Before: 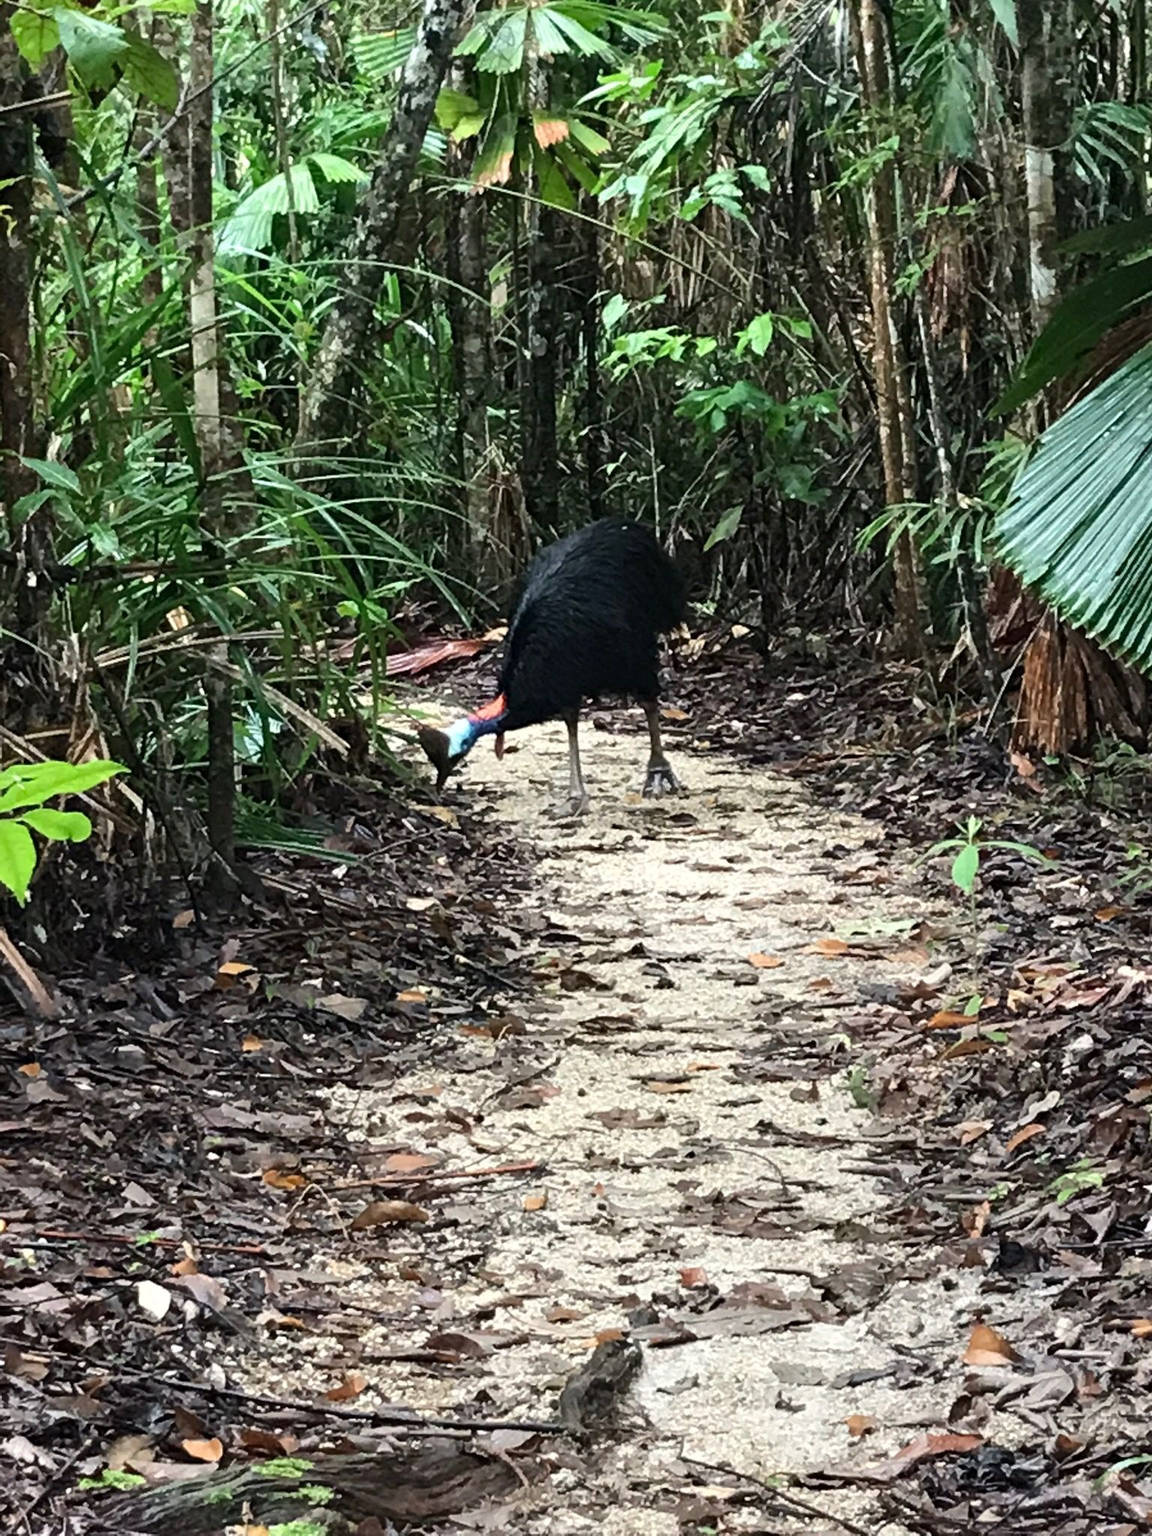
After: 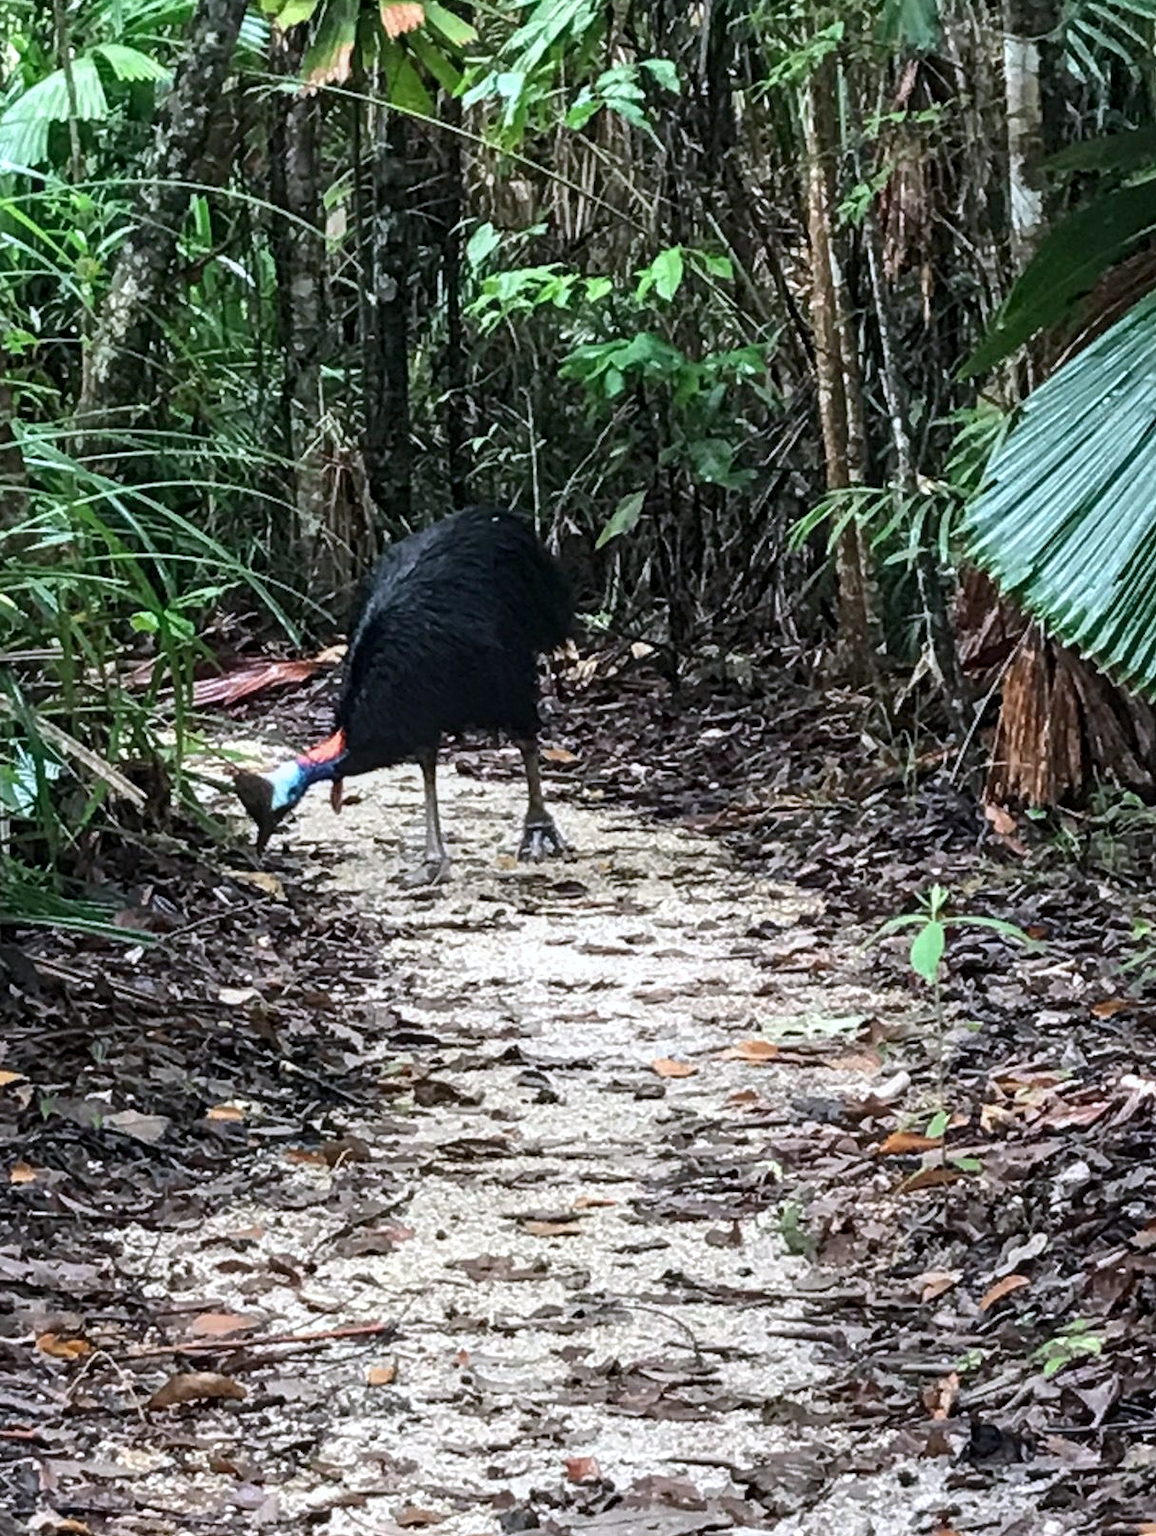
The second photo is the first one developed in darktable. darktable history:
crop and rotate: left 20.378%, top 7.731%, right 0.443%, bottom 13.395%
local contrast: on, module defaults
color calibration: illuminant as shot in camera, x 0.358, y 0.373, temperature 4628.91 K
